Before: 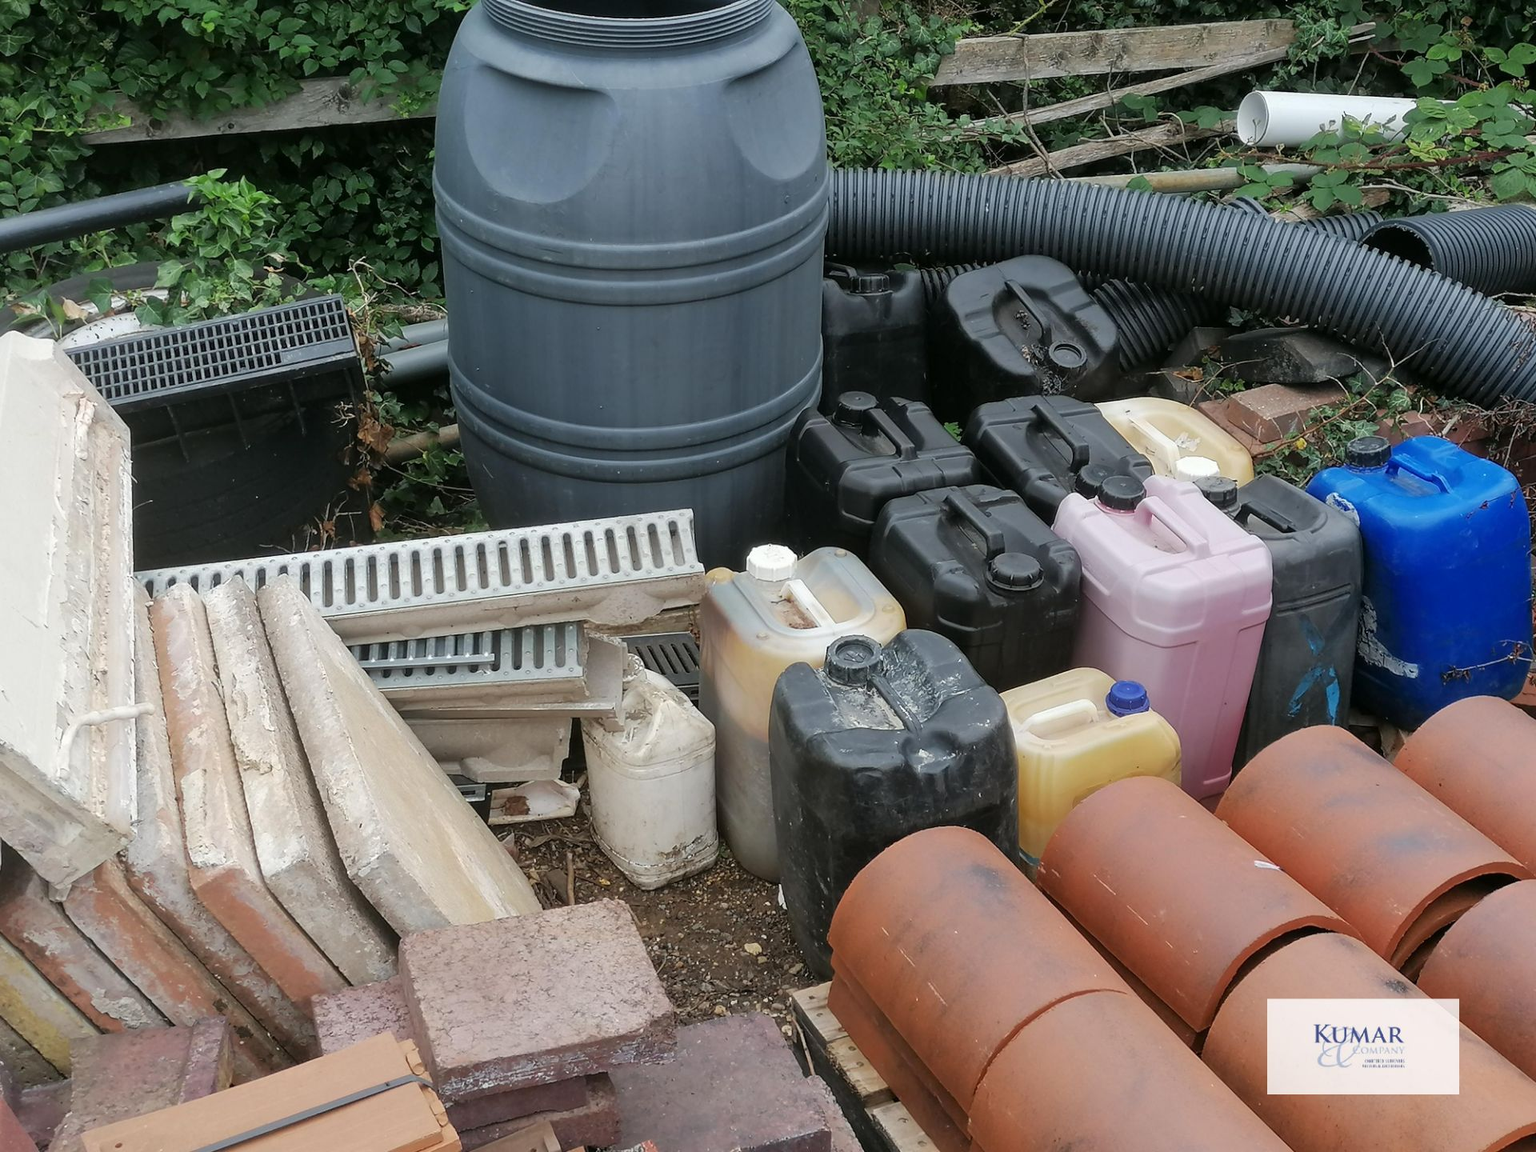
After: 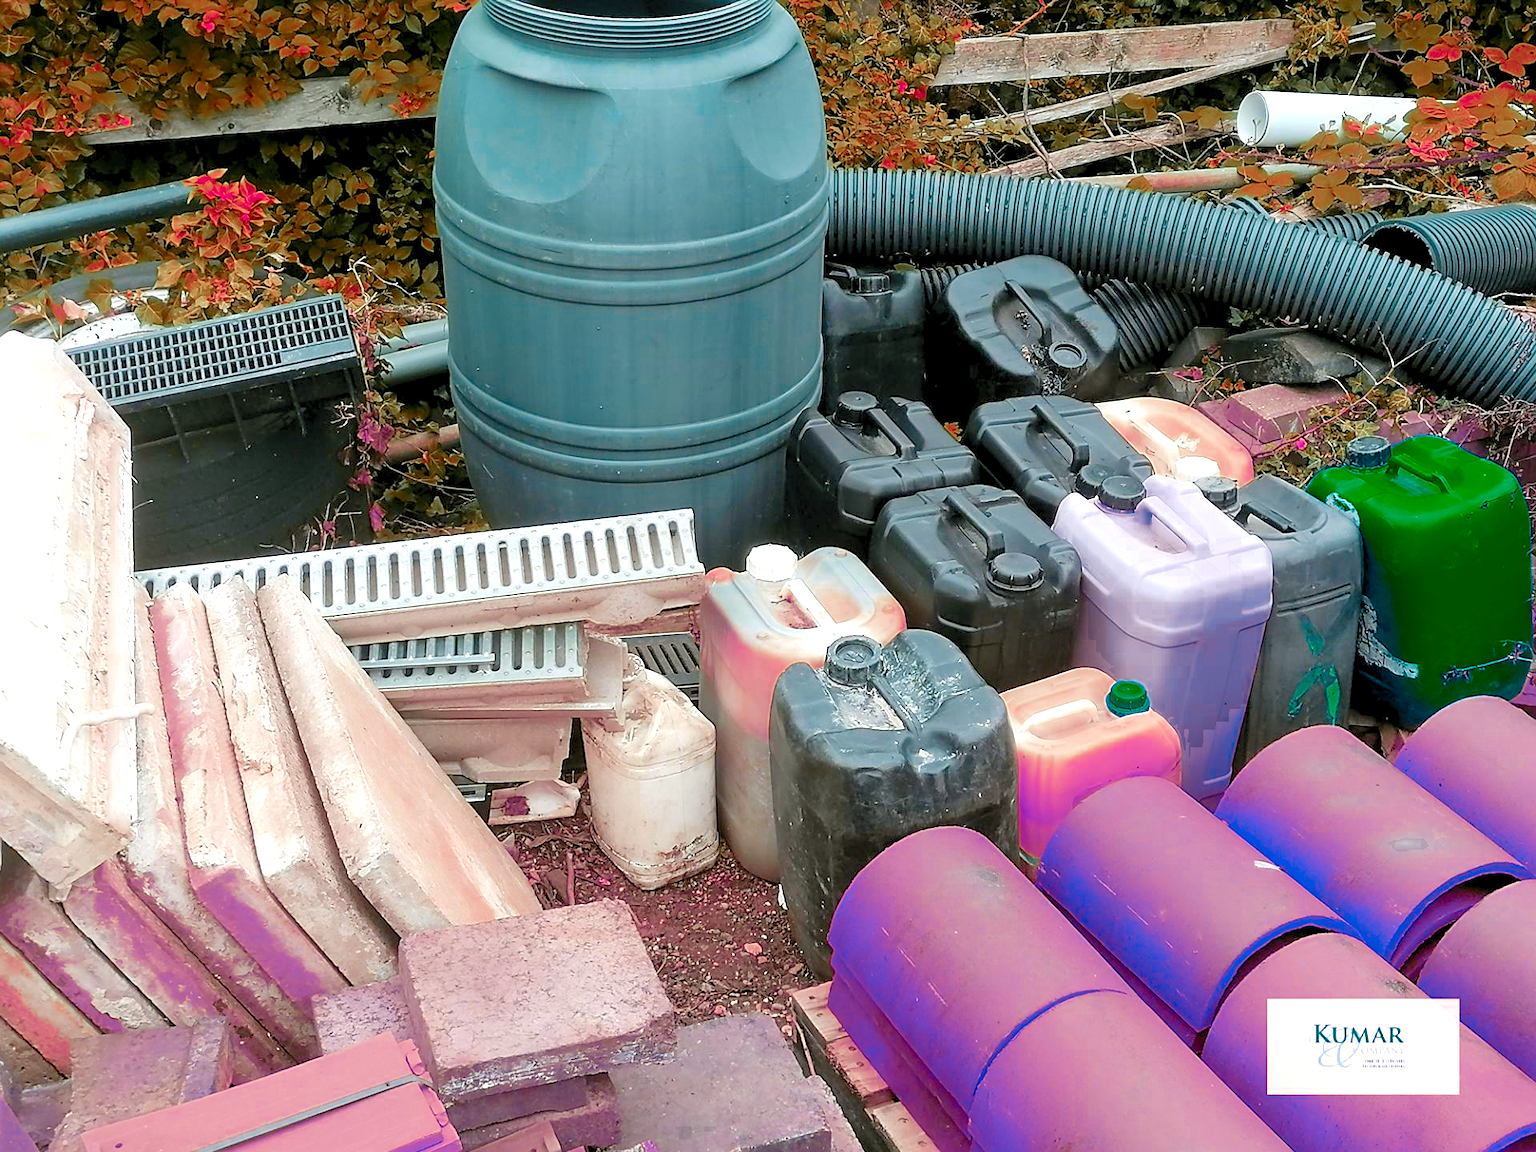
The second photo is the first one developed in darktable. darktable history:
levels: levels [0.036, 0.364, 0.827]
sharpen: on, module defaults
color zones: curves: ch0 [(0.826, 0.353)]; ch1 [(0.242, 0.647) (0.889, 0.342)]; ch2 [(0.246, 0.089) (0.969, 0.068)]
